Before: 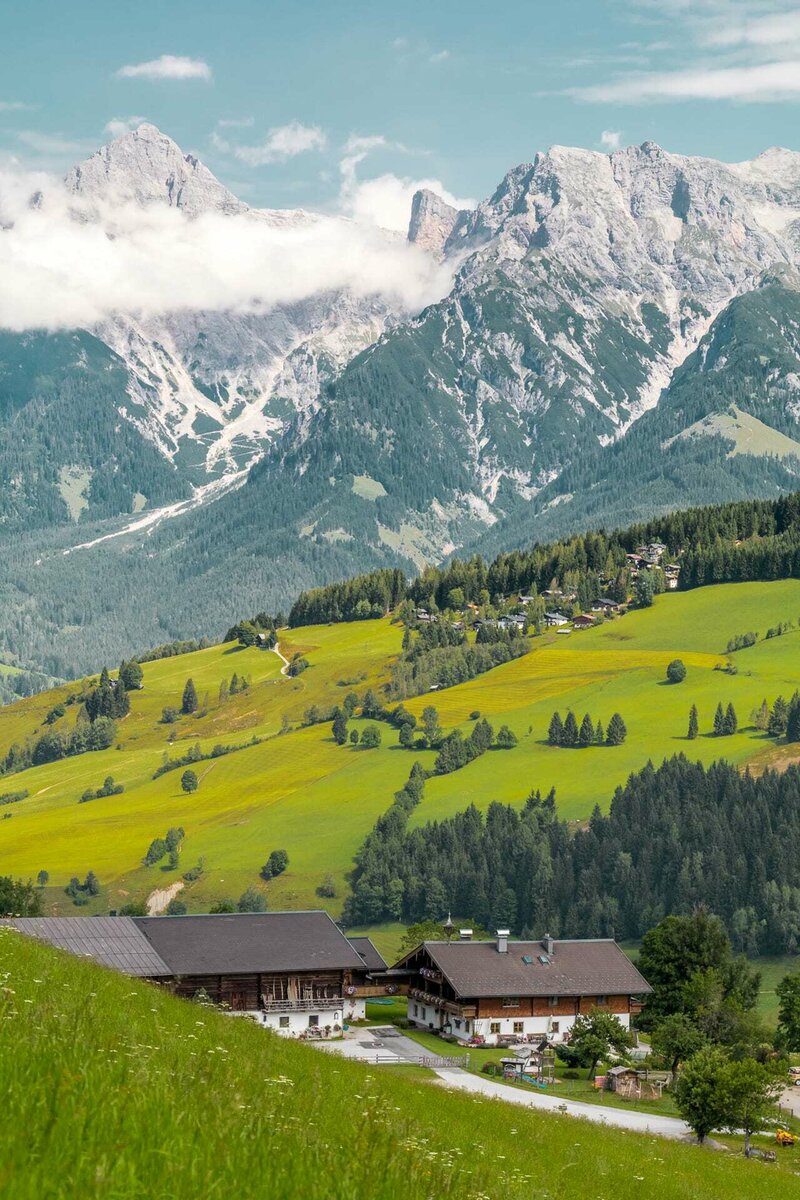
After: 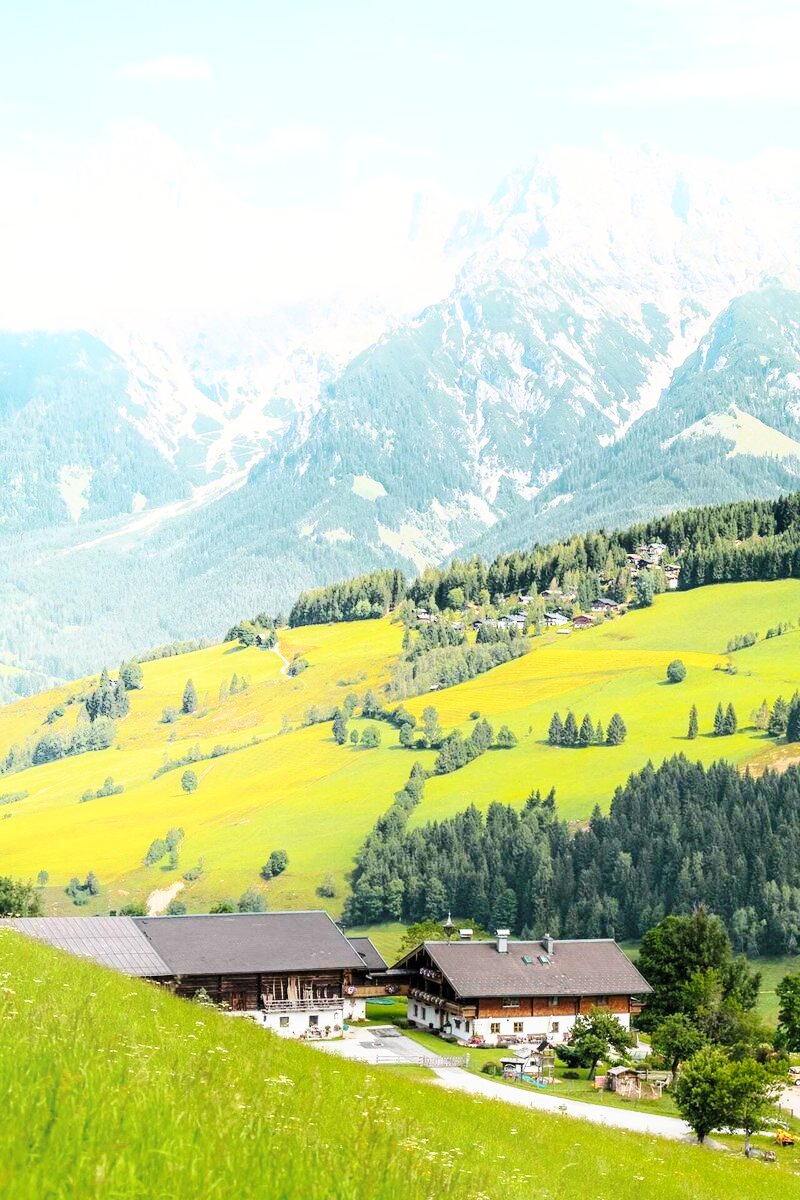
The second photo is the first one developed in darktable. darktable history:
tone curve: curves: ch0 [(0, 0) (0.003, 0.003) (0.011, 0.012) (0.025, 0.027) (0.044, 0.048) (0.069, 0.075) (0.1, 0.108) (0.136, 0.147) (0.177, 0.192) (0.224, 0.243) (0.277, 0.3) (0.335, 0.363) (0.399, 0.433) (0.468, 0.508) (0.543, 0.589) (0.623, 0.676) (0.709, 0.769) (0.801, 0.868) (0.898, 0.949) (1, 1)], color space Lab, independent channels, preserve colors none
shadows and highlights: highlights 70.07, soften with gaussian
base curve: curves: ch0 [(0, 0) (0.028, 0.03) (0.121, 0.232) (0.46, 0.748) (0.859, 0.968) (1, 1)], preserve colors none
